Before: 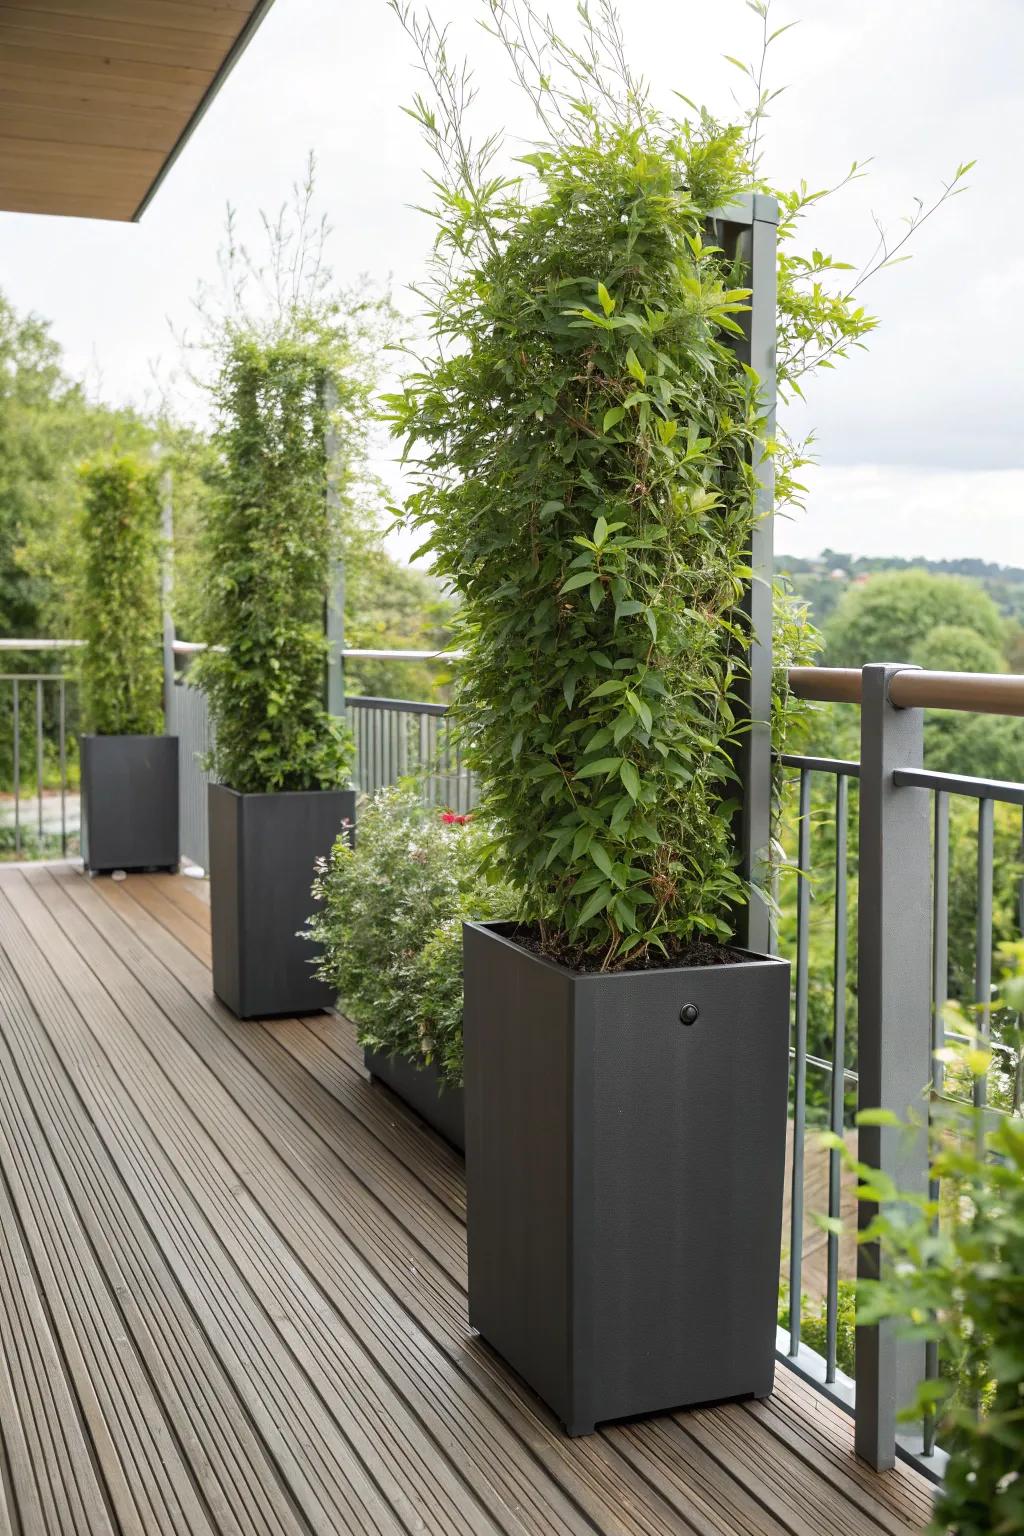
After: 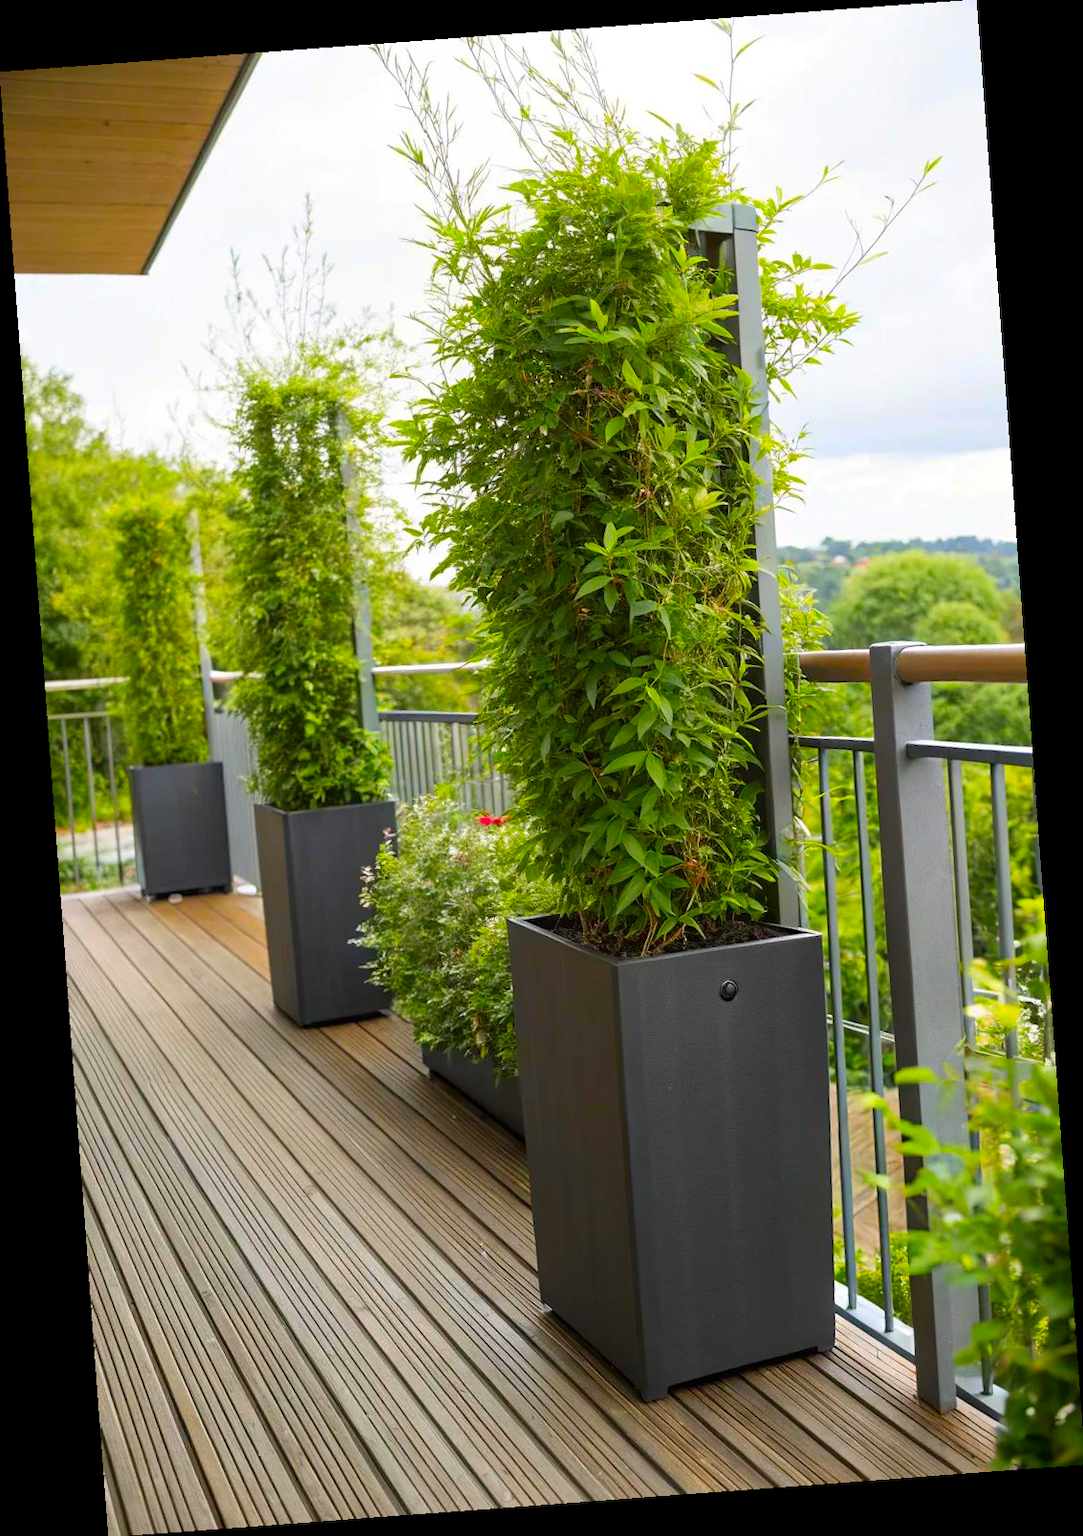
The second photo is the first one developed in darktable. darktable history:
rotate and perspective: rotation -4.25°, automatic cropping off
color contrast: green-magenta contrast 1.55, blue-yellow contrast 1.83
